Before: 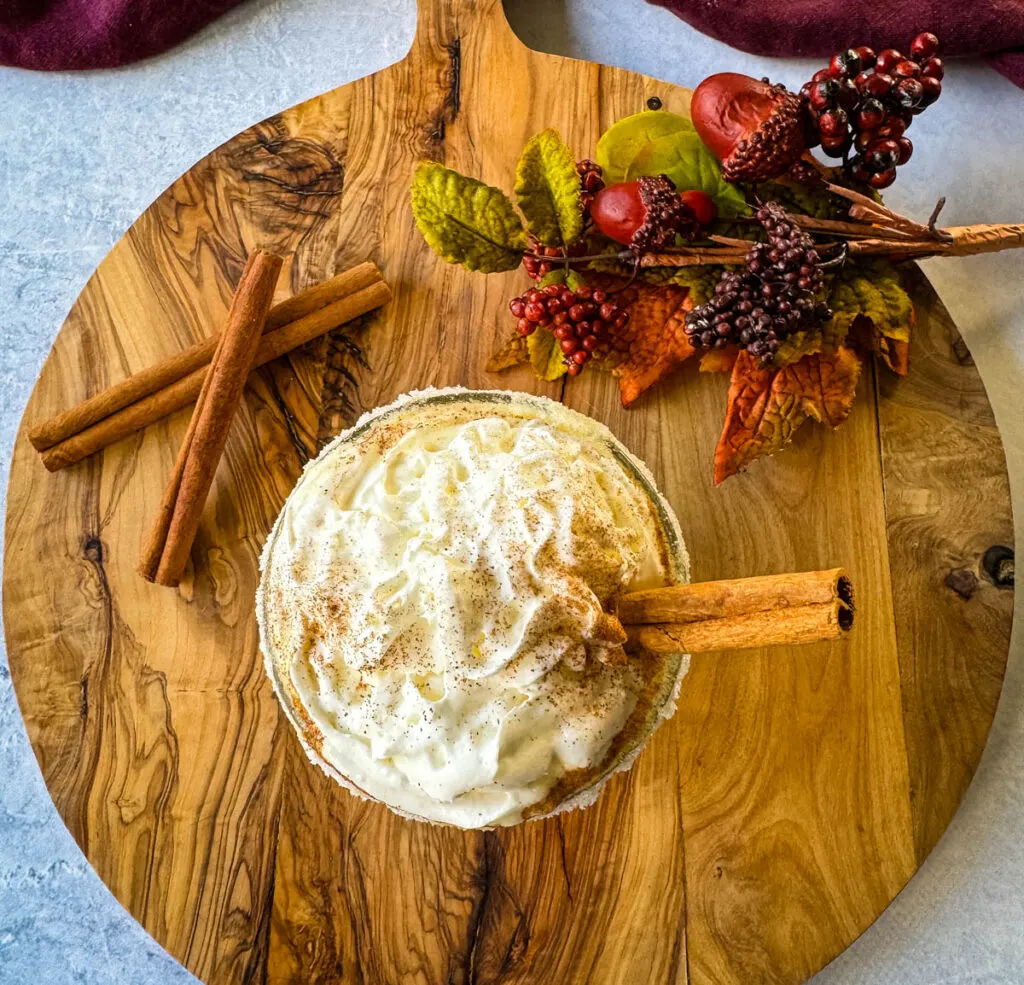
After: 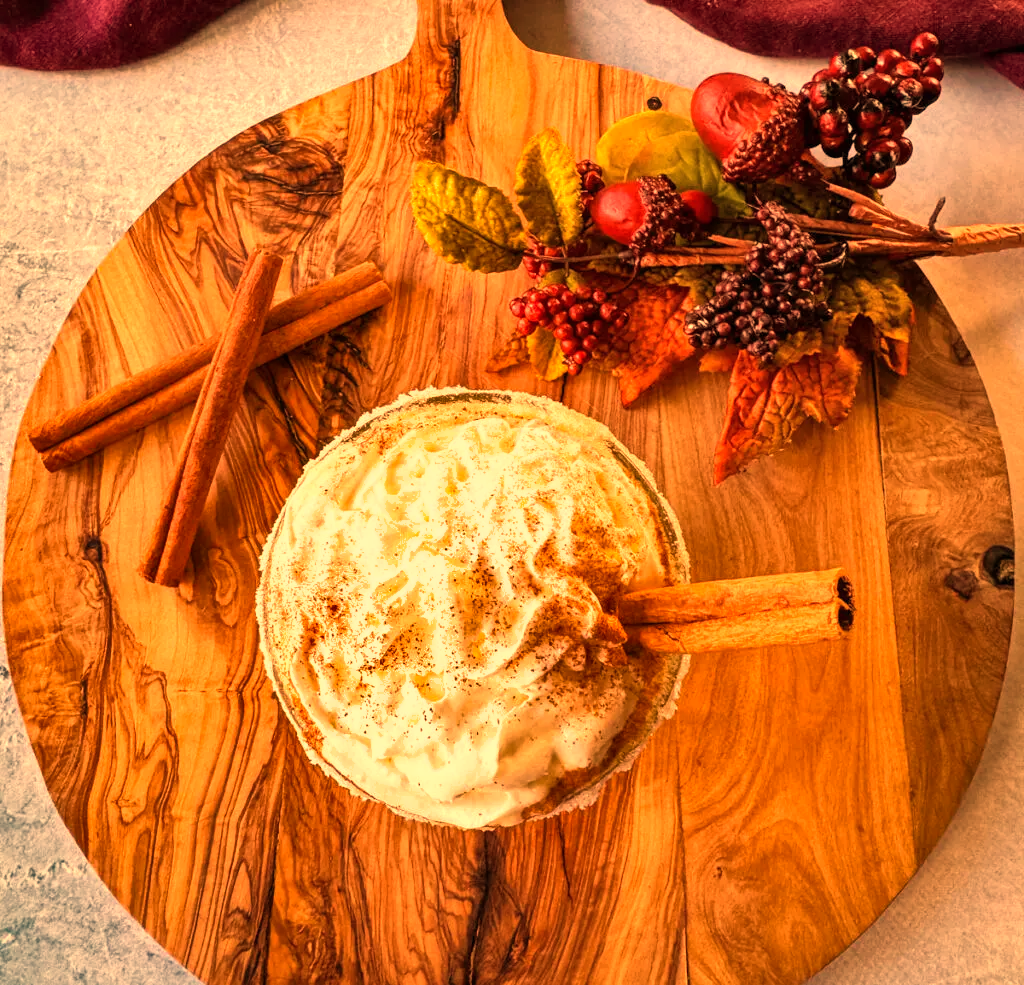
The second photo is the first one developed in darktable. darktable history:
white balance: red 1.467, blue 0.684
shadows and highlights: soften with gaussian
